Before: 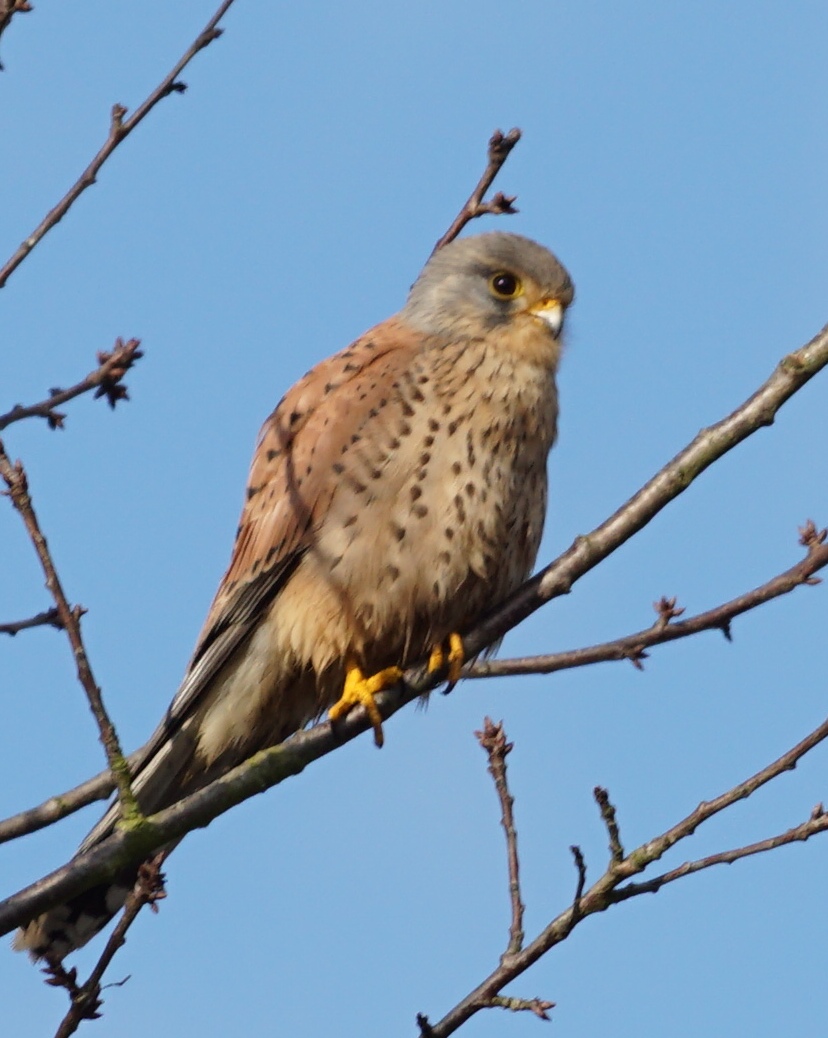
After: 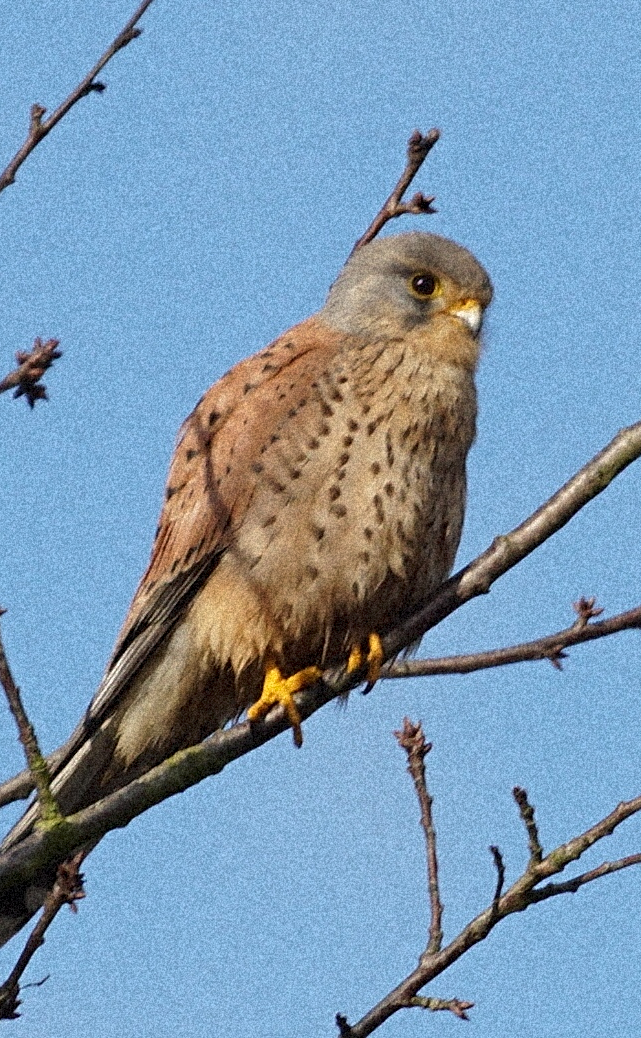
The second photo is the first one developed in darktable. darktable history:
crop: left 9.88%, right 12.664%
sharpen: on, module defaults
grain: coarseness 46.9 ISO, strength 50.21%, mid-tones bias 0%
